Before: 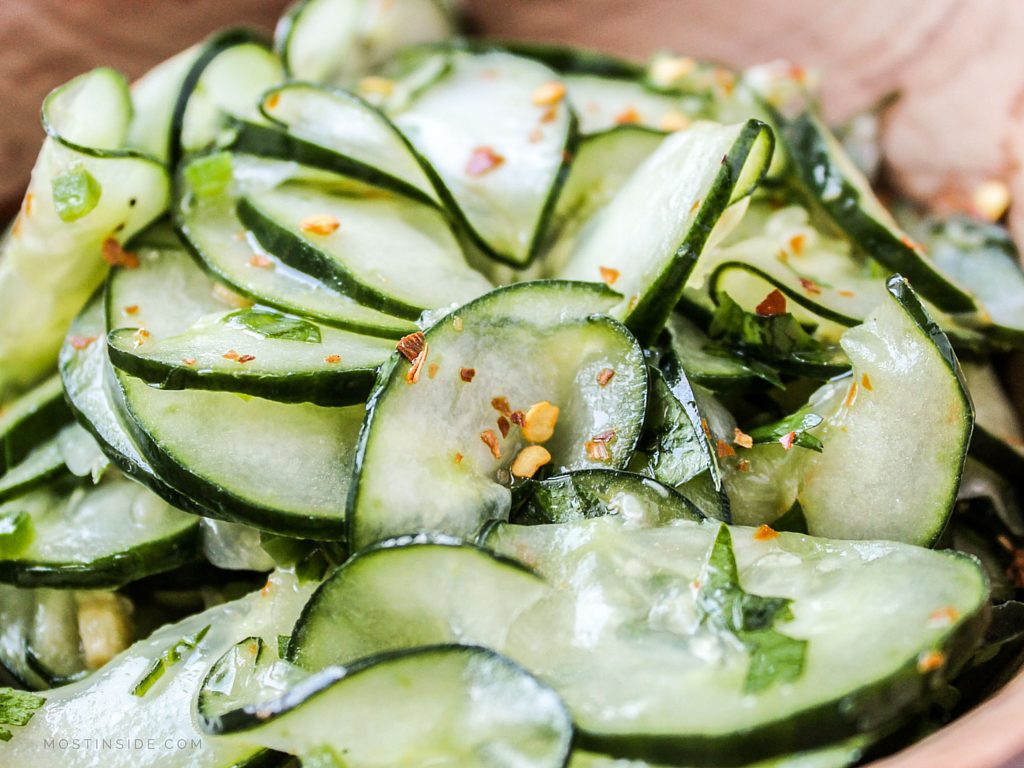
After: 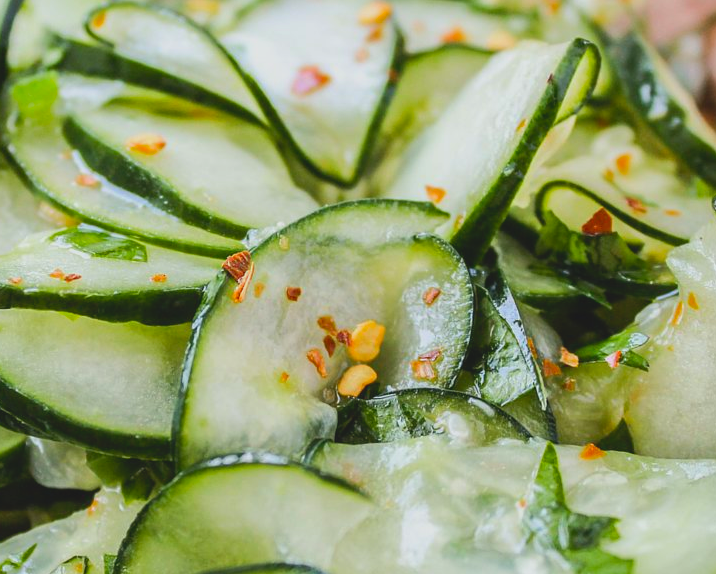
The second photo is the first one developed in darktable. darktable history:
contrast brightness saturation: contrast -0.19, saturation 0.19
crop and rotate: left 17.046%, top 10.659%, right 12.989%, bottom 14.553%
